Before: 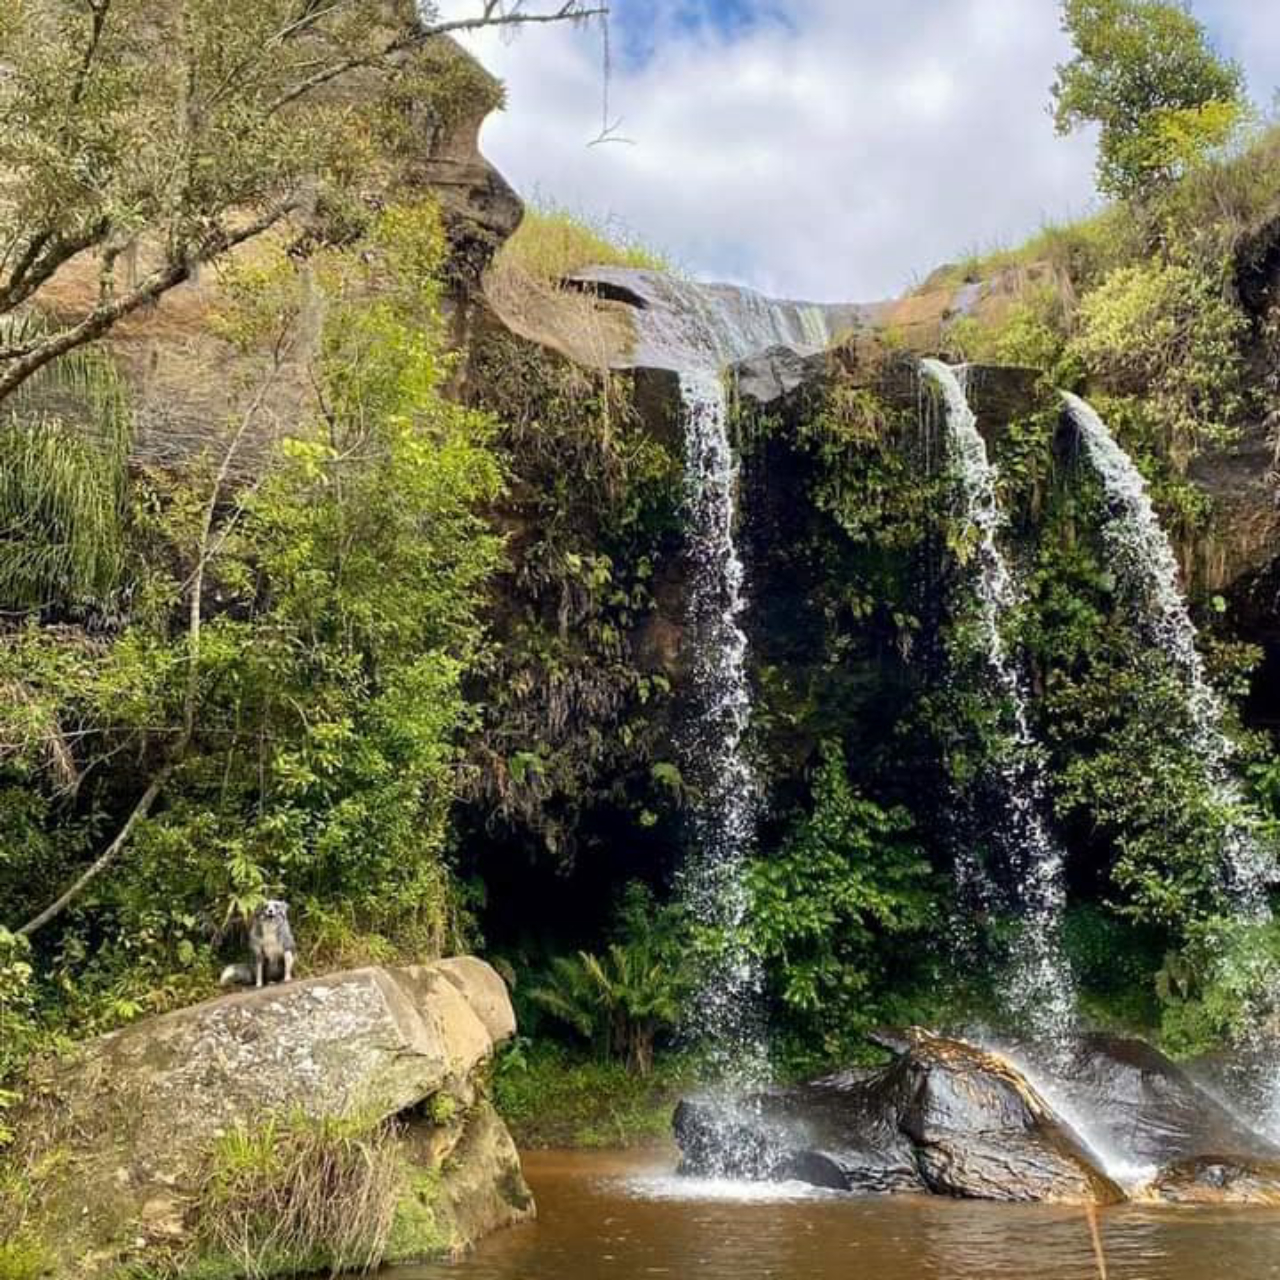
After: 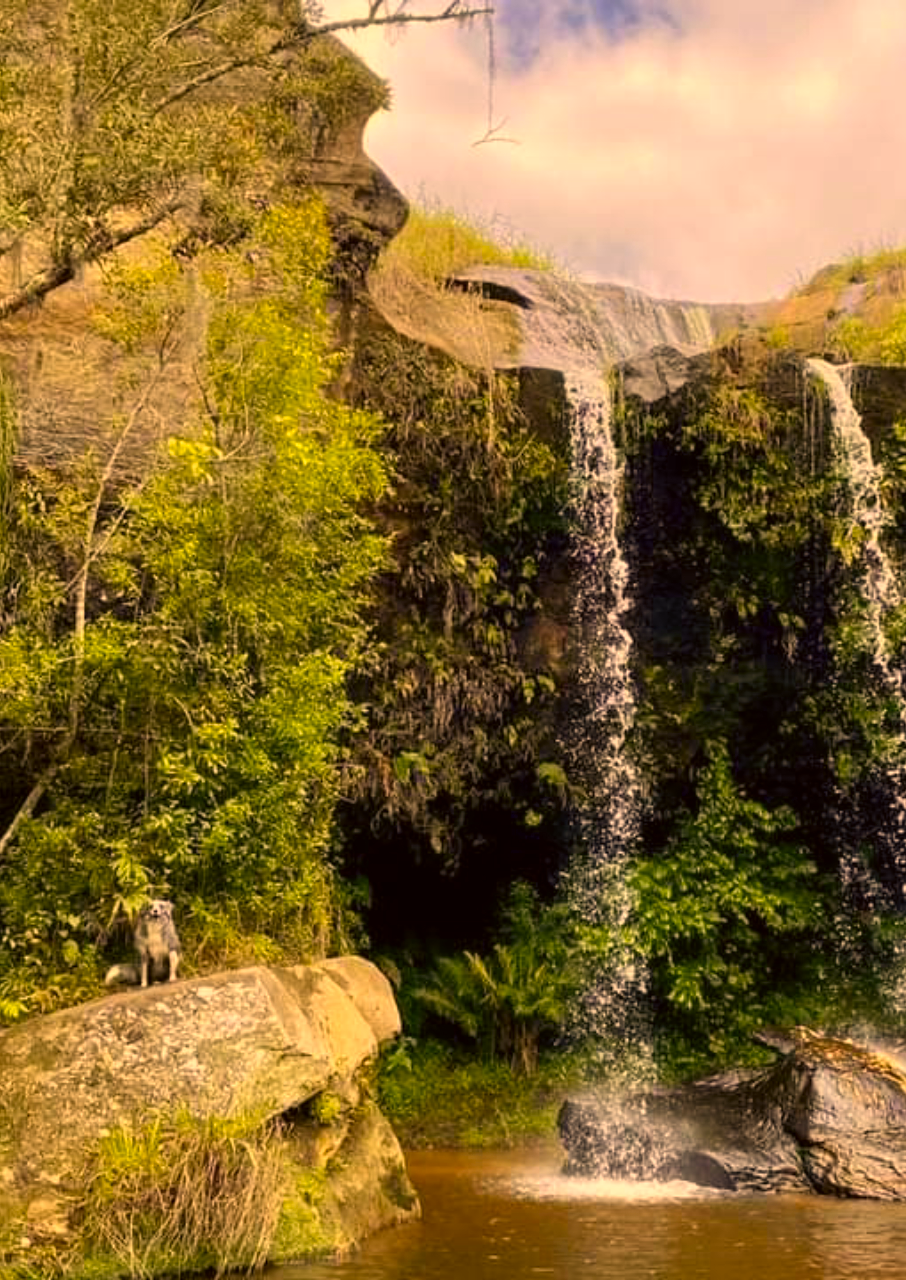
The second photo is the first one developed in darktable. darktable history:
crop and rotate: left 9.061%, right 20.142%
color correction: highlights a* 17.94, highlights b* 35.39, shadows a* 1.48, shadows b* 6.42, saturation 1.01
